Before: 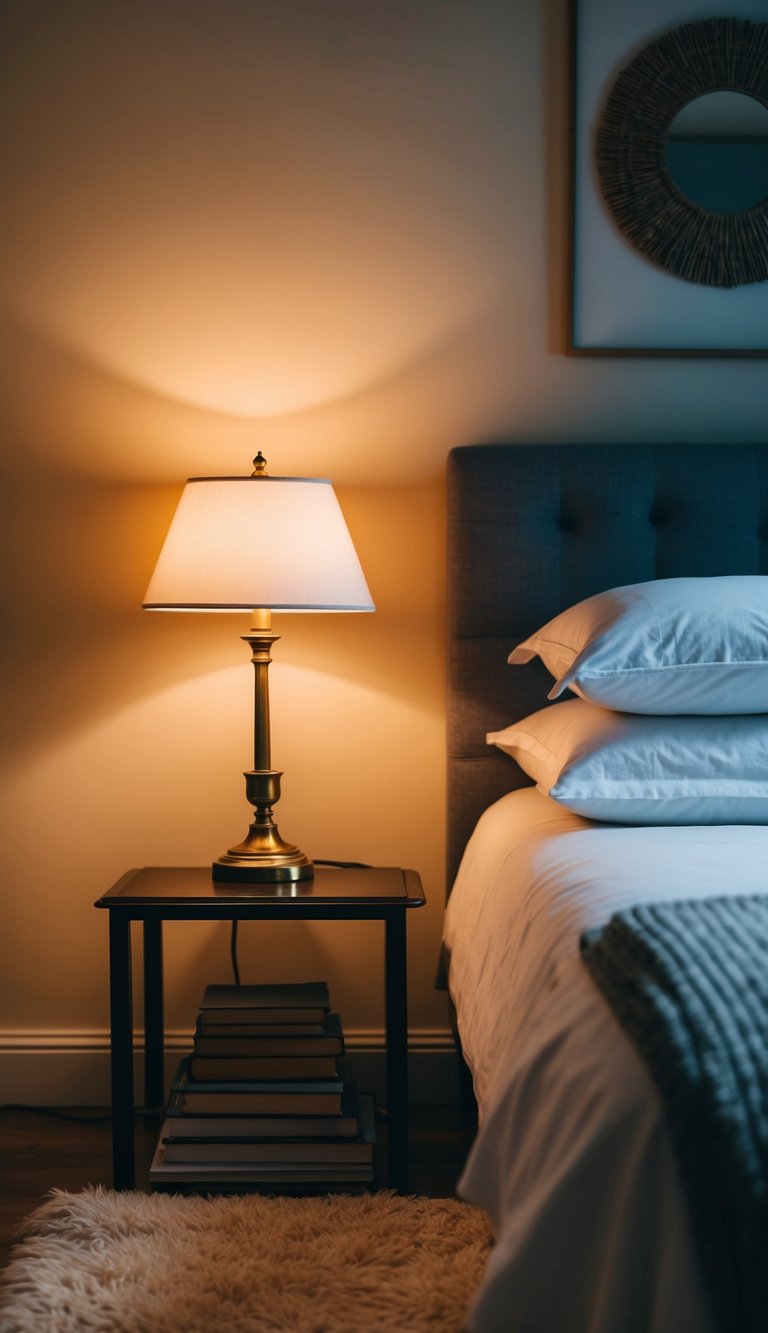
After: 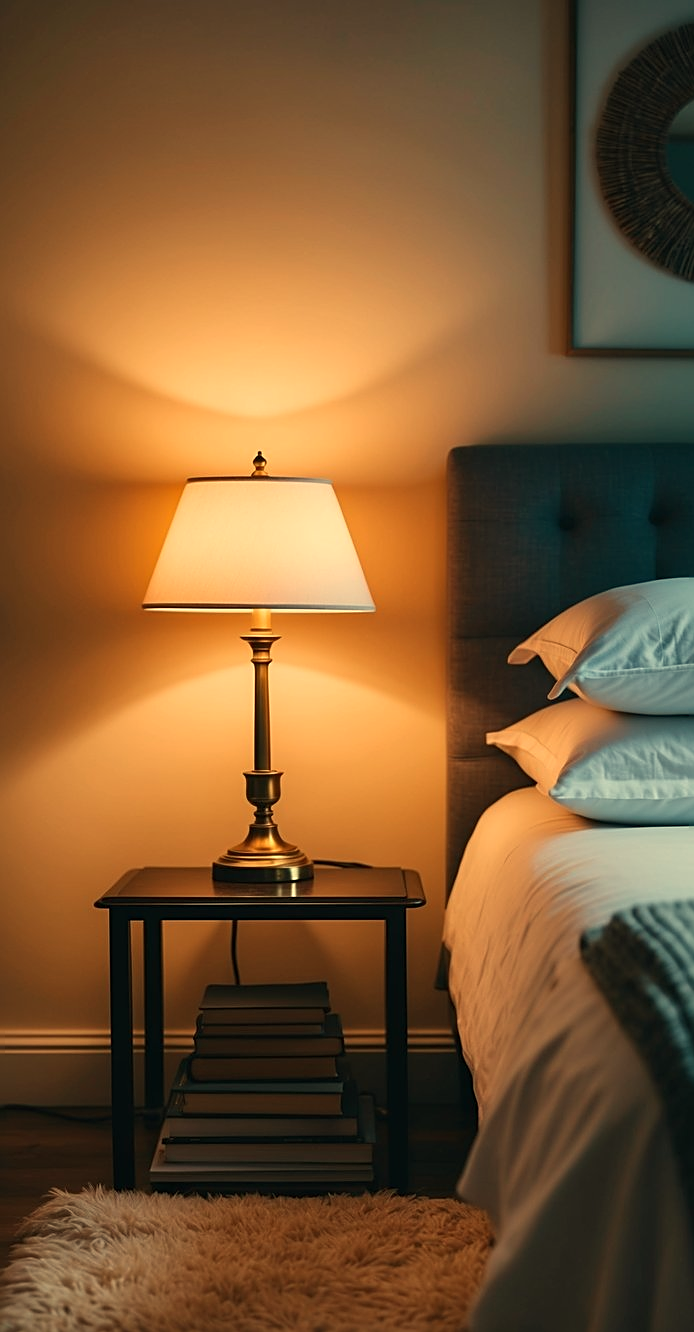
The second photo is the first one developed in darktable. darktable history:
crop: right 9.509%, bottom 0.031%
sharpen: on, module defaults
white balance: red 1.08, blue 0.791
